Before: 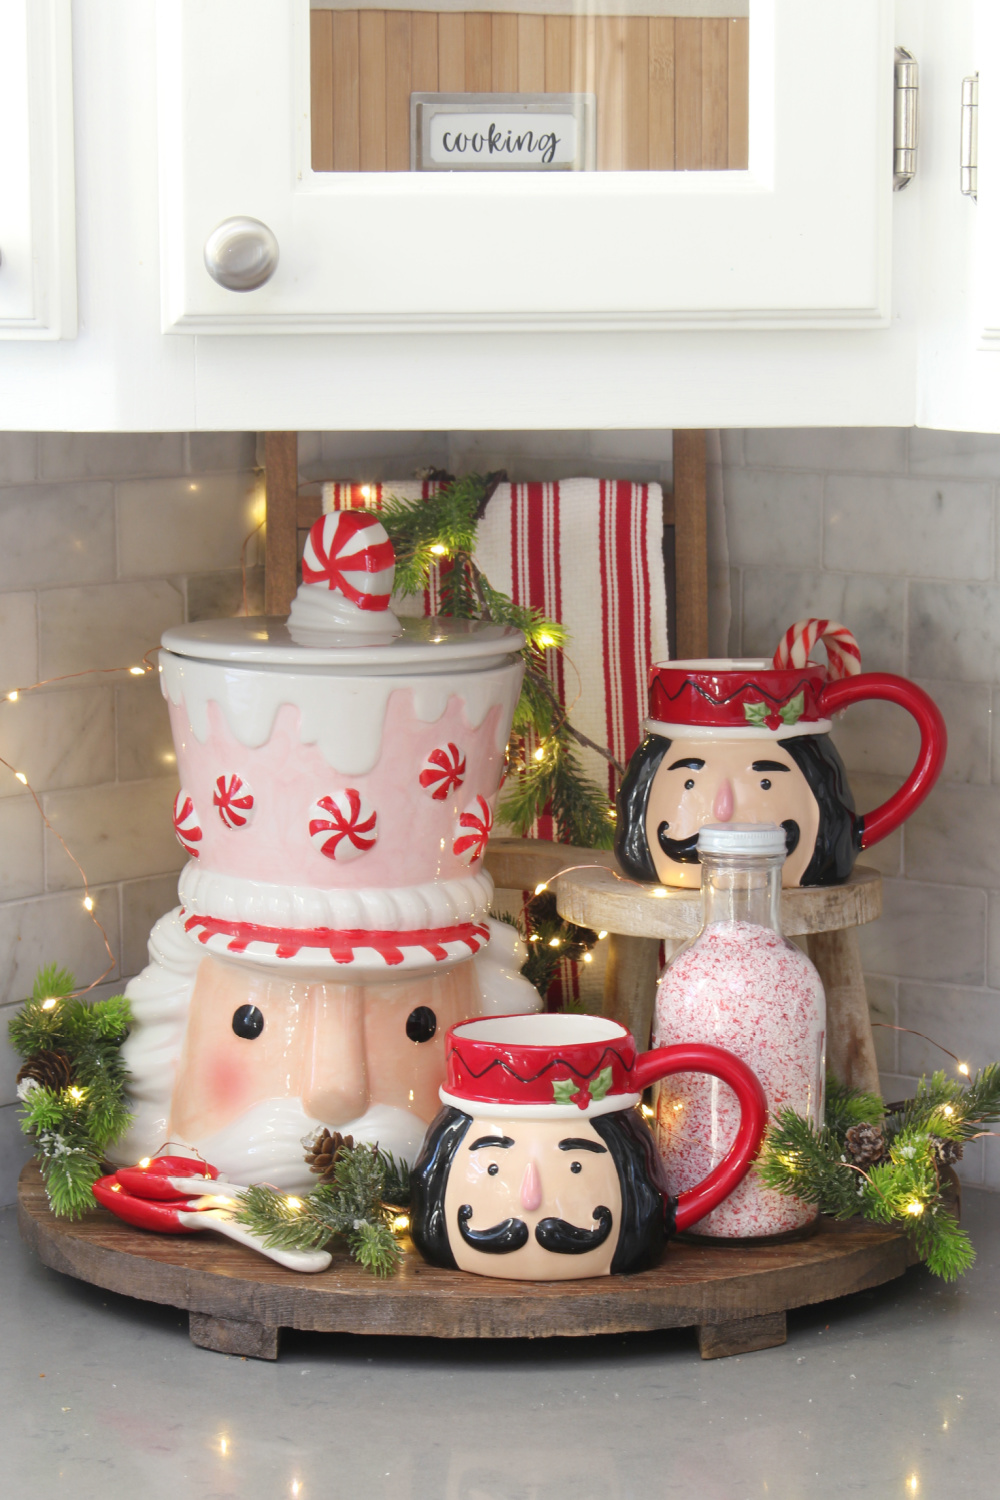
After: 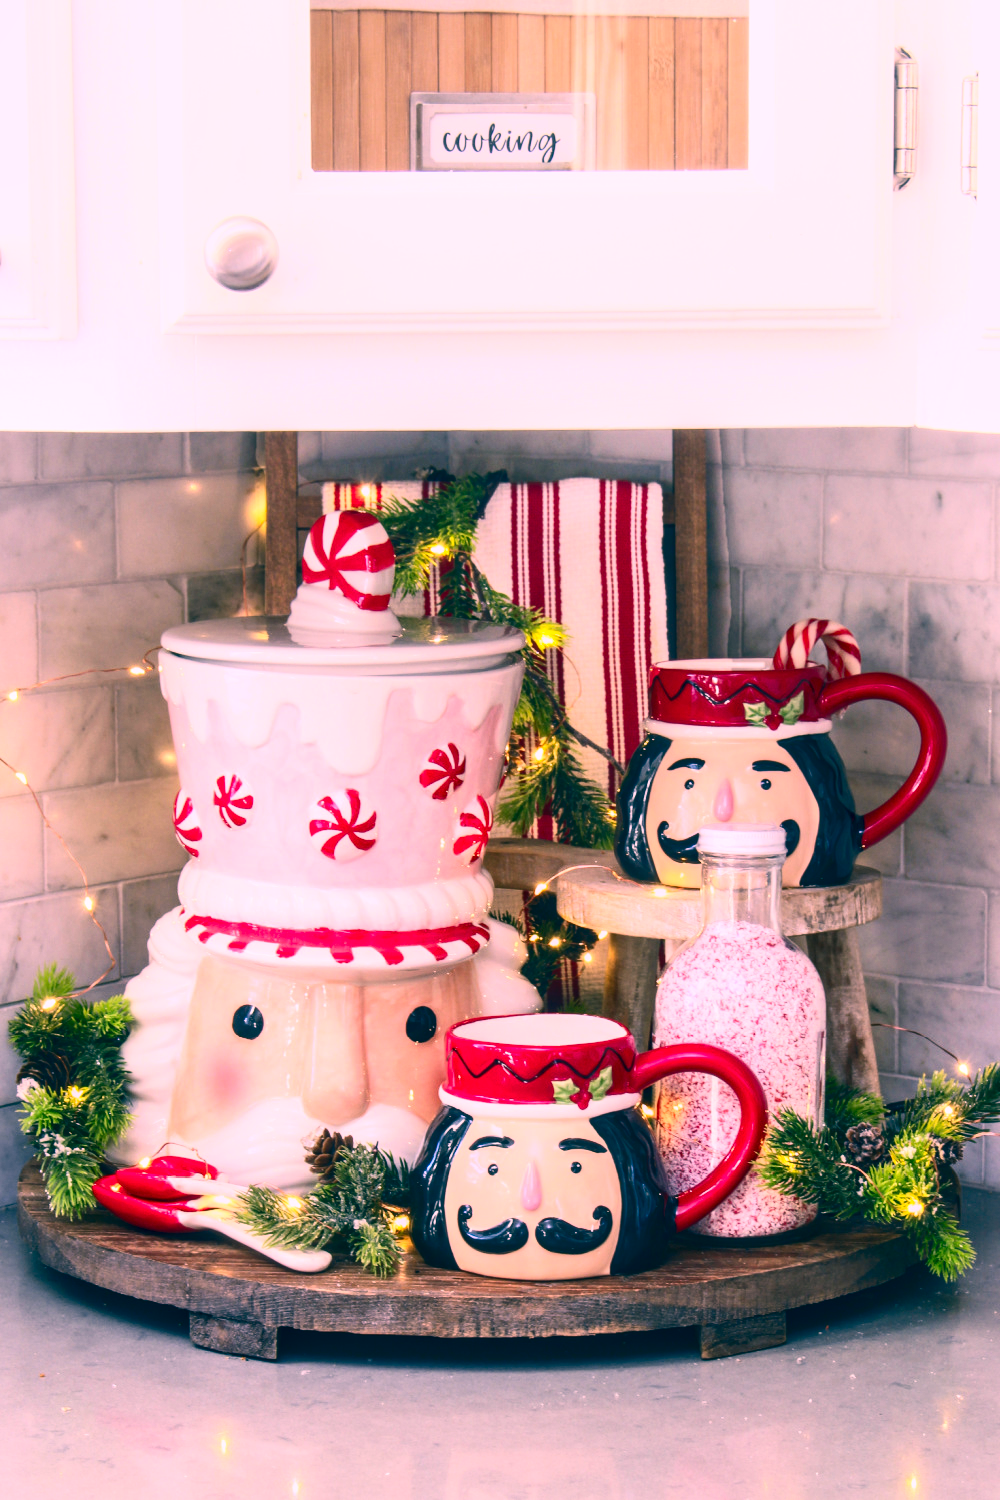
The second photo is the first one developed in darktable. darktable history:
contrast brightness saturation: contrast 0.39, brightness 0.1
color correction: highlights a* 17.03, highlights b* 0.205, shadows a* -15.38, shadows b* -14.56, saturation 1.5
local contrast: detail 130%
